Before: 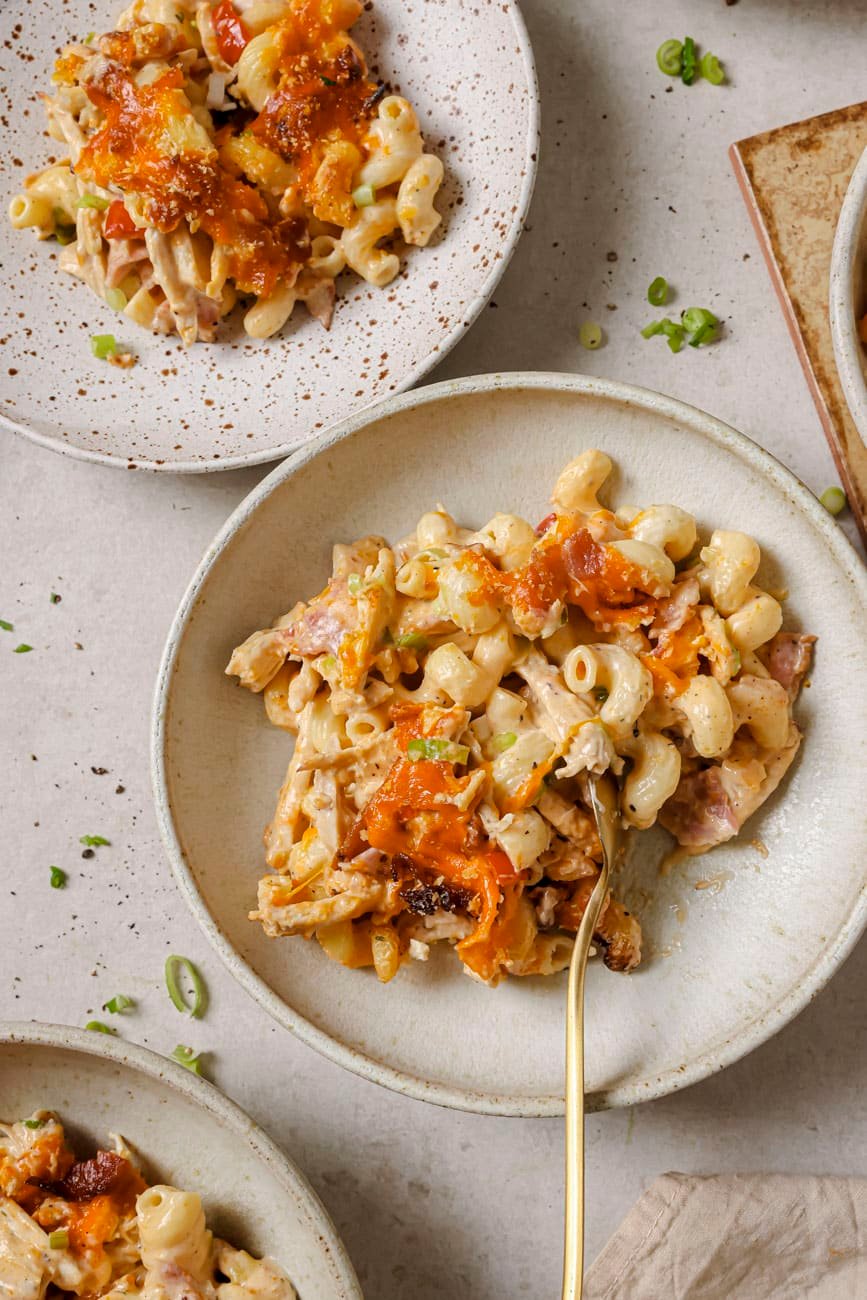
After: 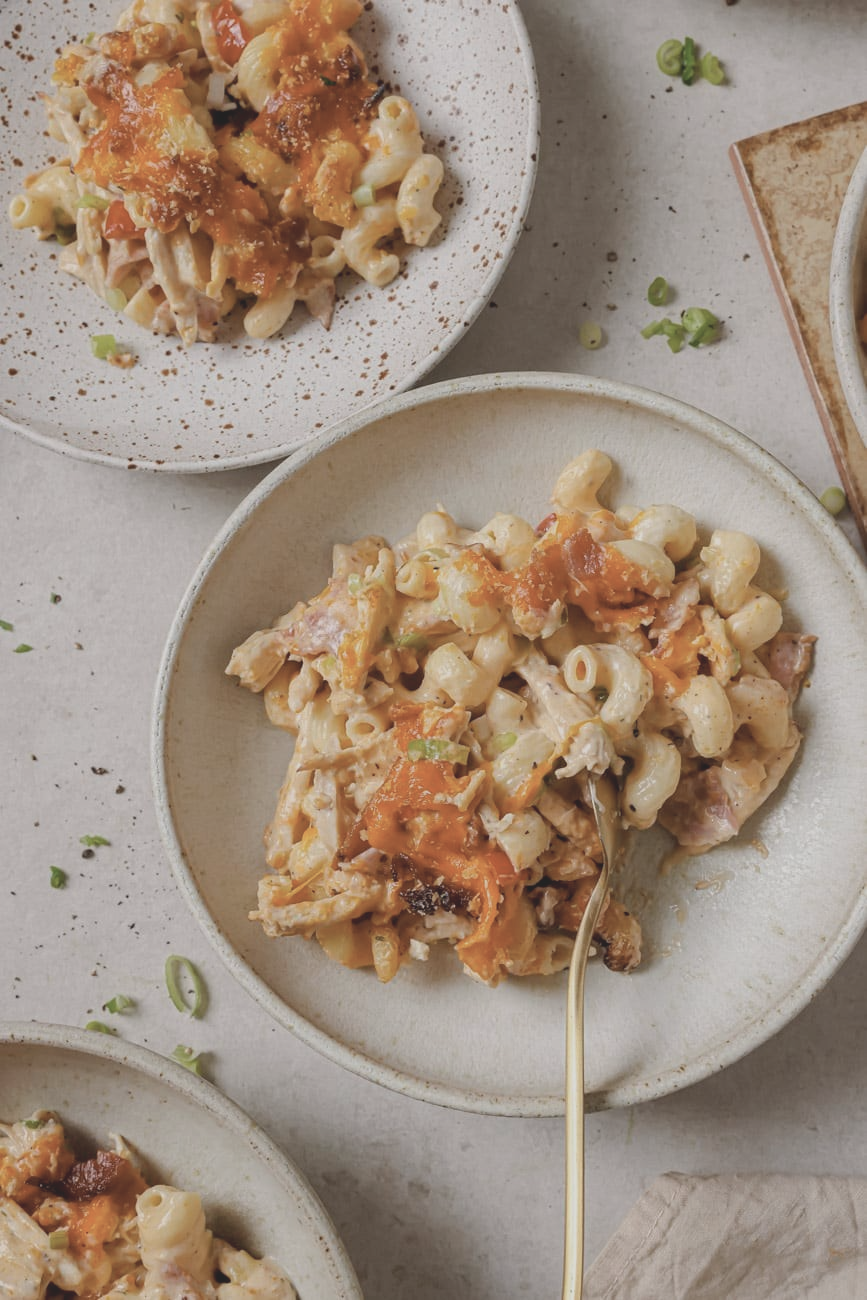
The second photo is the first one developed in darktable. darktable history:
contrast brightness saturation: contrast -0.257, saturation -0.432
